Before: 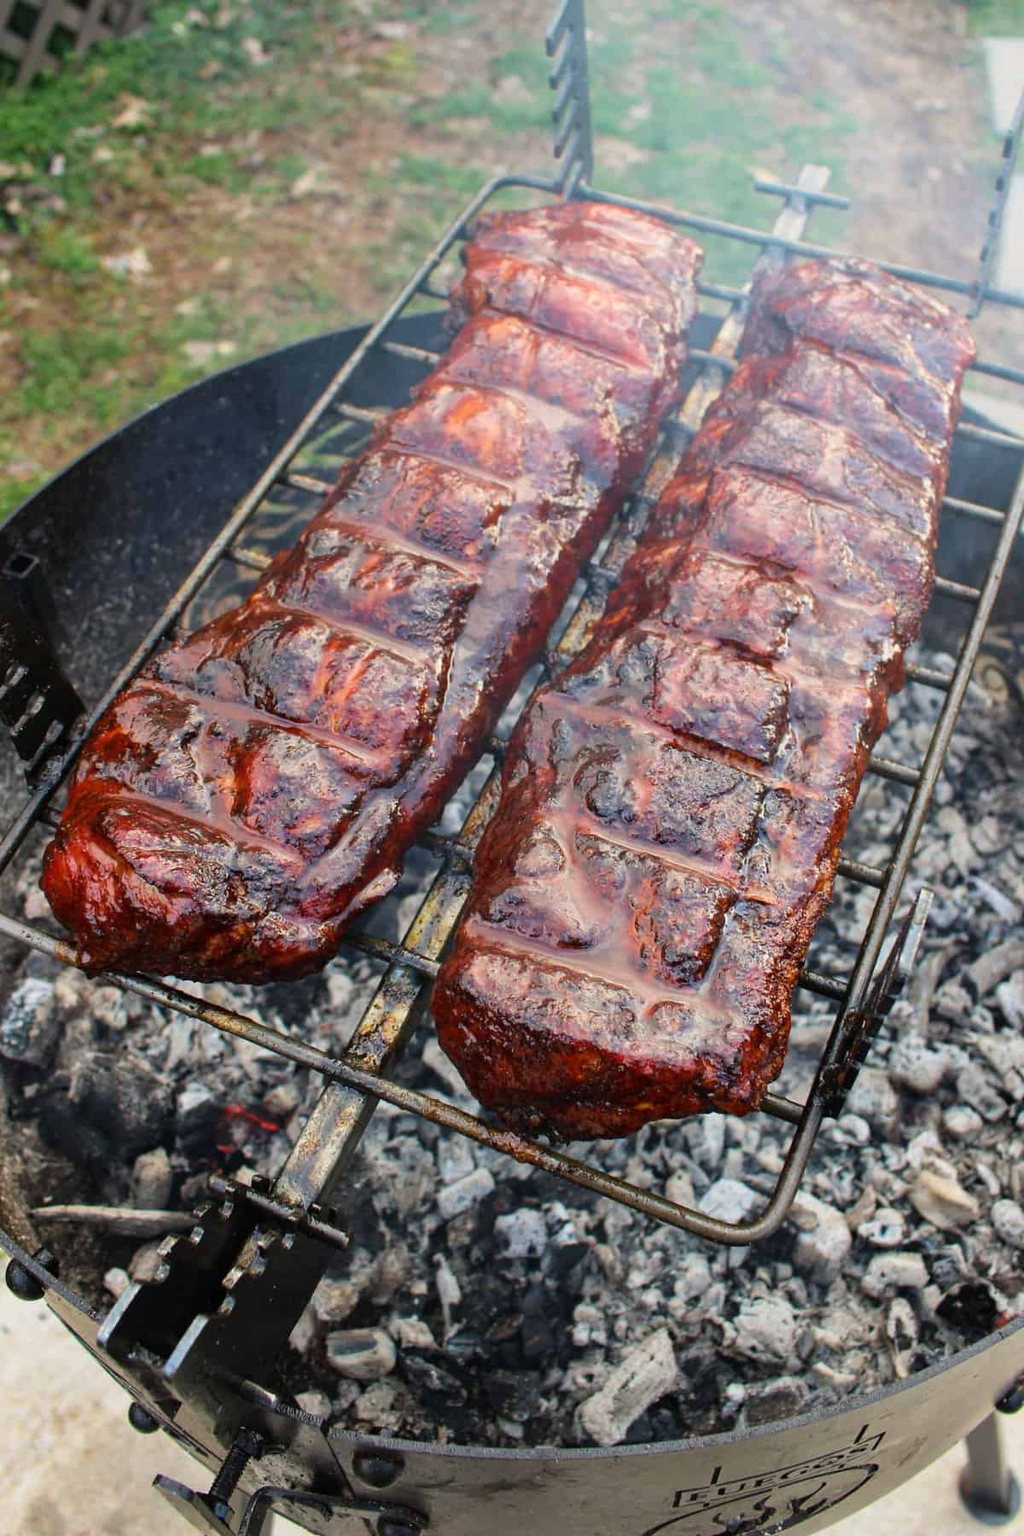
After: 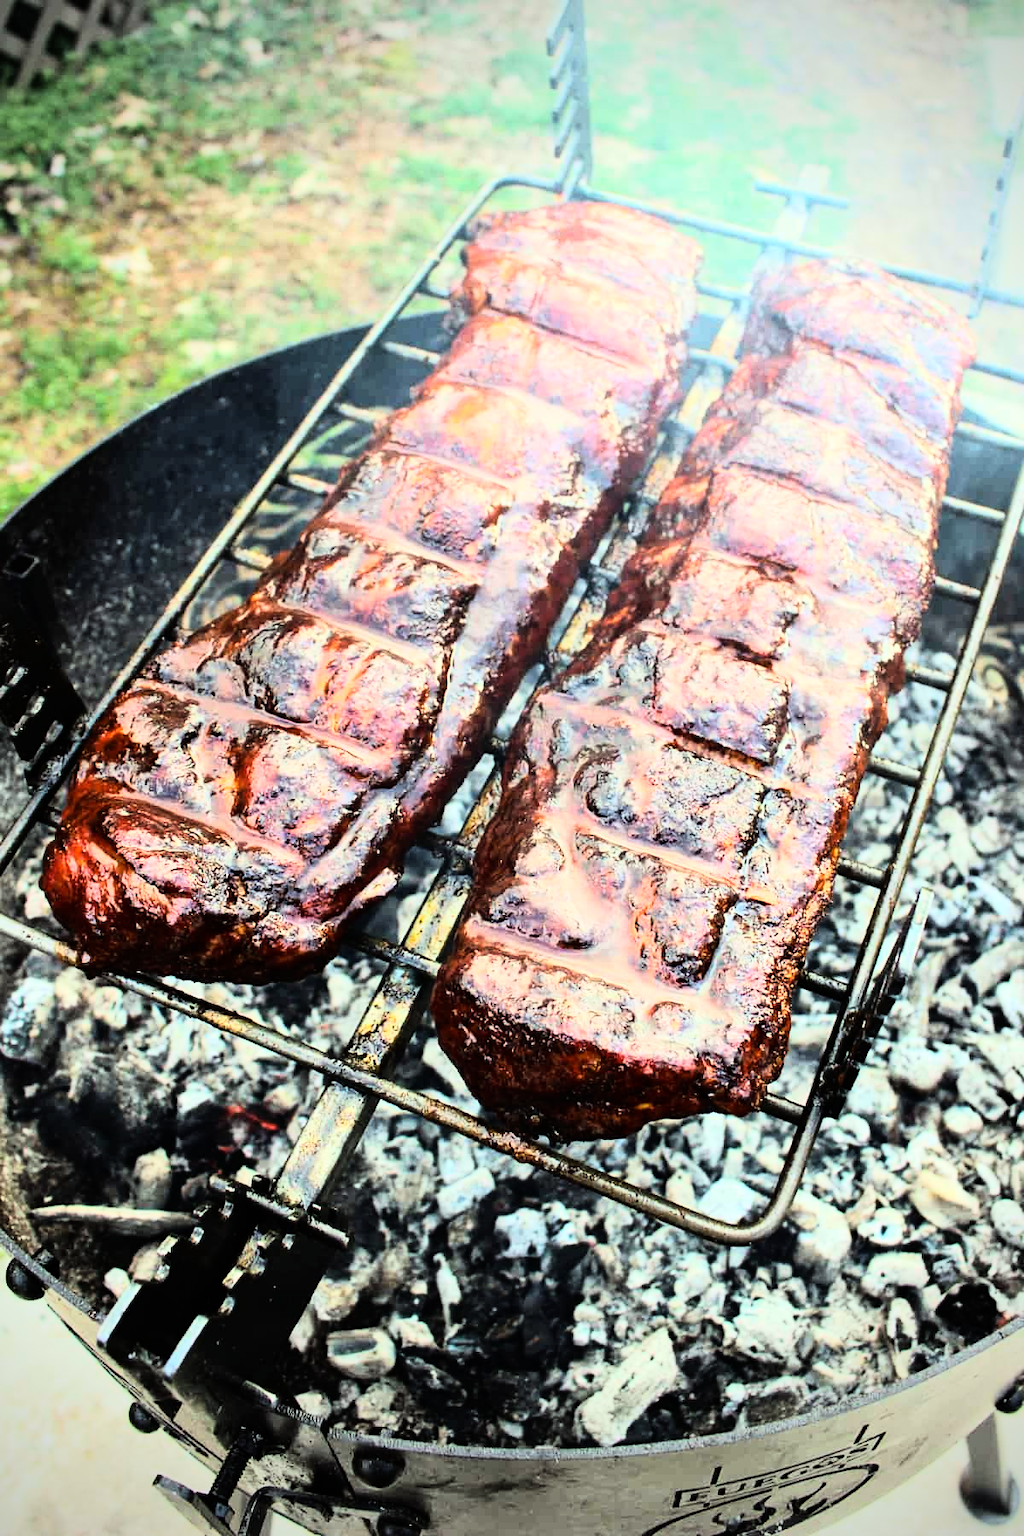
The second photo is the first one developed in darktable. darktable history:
vignetting: on, module defaults
color correction: highlights a* -8, highlights b* 3.1
rgb curve: curves: ch0 [(0, 0) (0.21, 0.15) (0.24, 0.21) (0.5, 0.75) (0.75, 0.96) (0.89, 0.99) (1, 1)]; ch1 [(0, 0.02) (0.21, 0.13) (0.25, 0.2) (0.5, 0.67) (0.75, 0.9) (0.89, 0.97) (1, 1)]; ch2 [(0, 0.02) (0.21, 0.13) (0.25, 0.2) (0.5, 0.67) (0.75, 0.9) (0.89, 0.97) (1, 1)], compensate middle gray true
